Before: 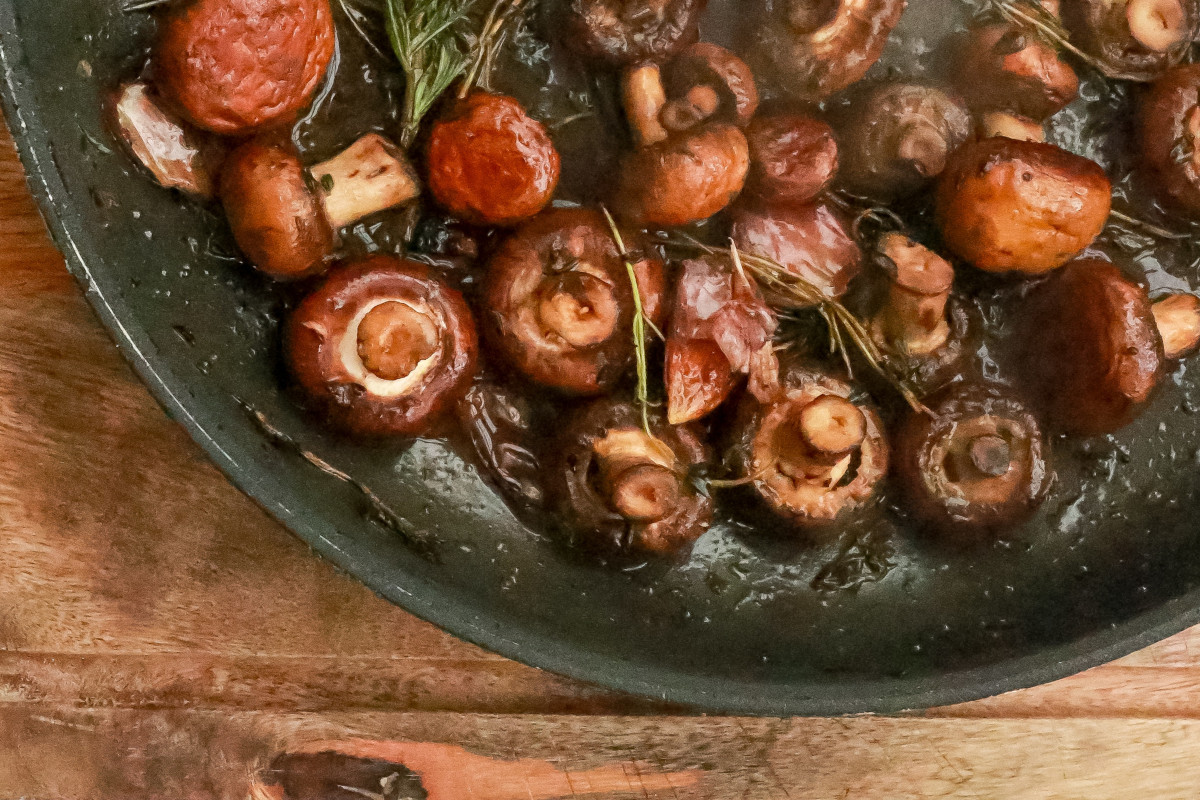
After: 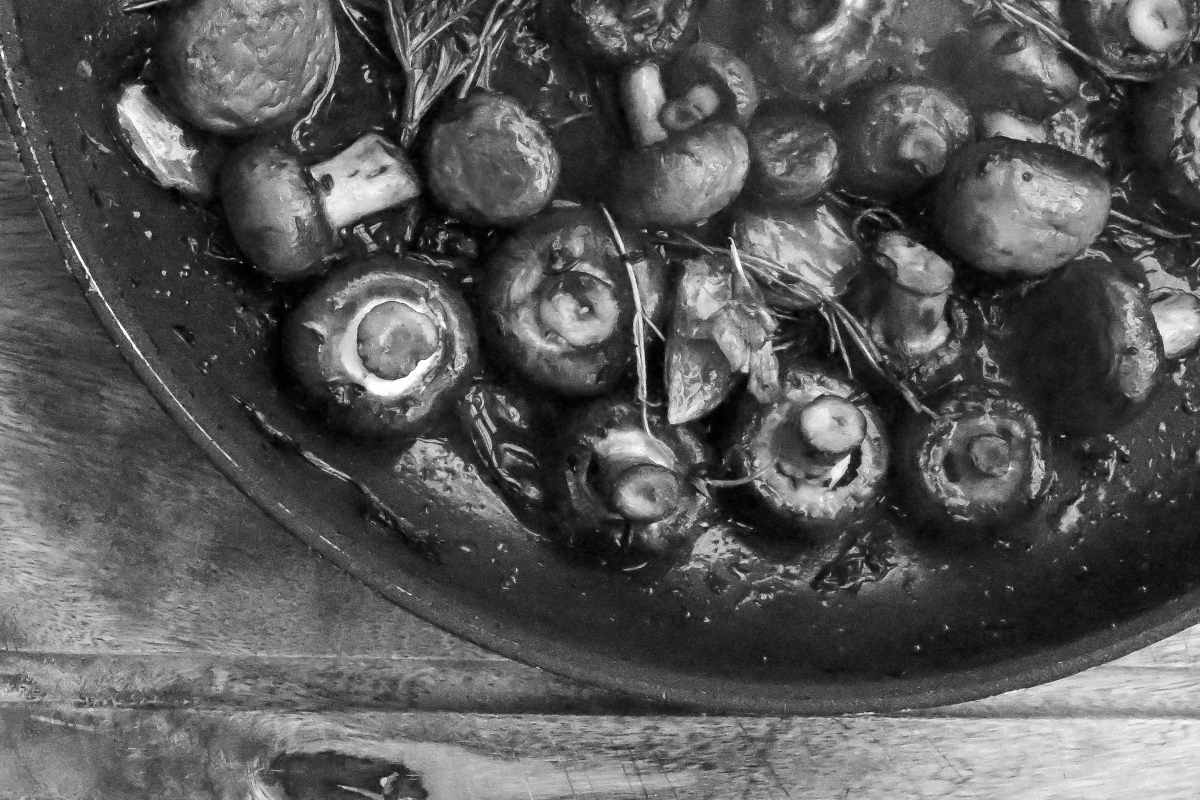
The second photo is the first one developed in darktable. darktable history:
contrast brightness saturation: saturation -0.04
tone equalizer: -8 EV -0.417 EV, -7 EV -0.389 EV, -6 EV -0.333 EV, -5 EV -0.222 EV, -3 EV 0.222 EV, -2 EV 0.333 EV, -1 EV 0.389 EV, +0 EV 0.417 EV, edges refinement/feathering 500, mask exposure compensation -1.57 EV, preserve details no
monochrome: on, module defaults
color correction: highlights a* 15, highlights b* 31.55
